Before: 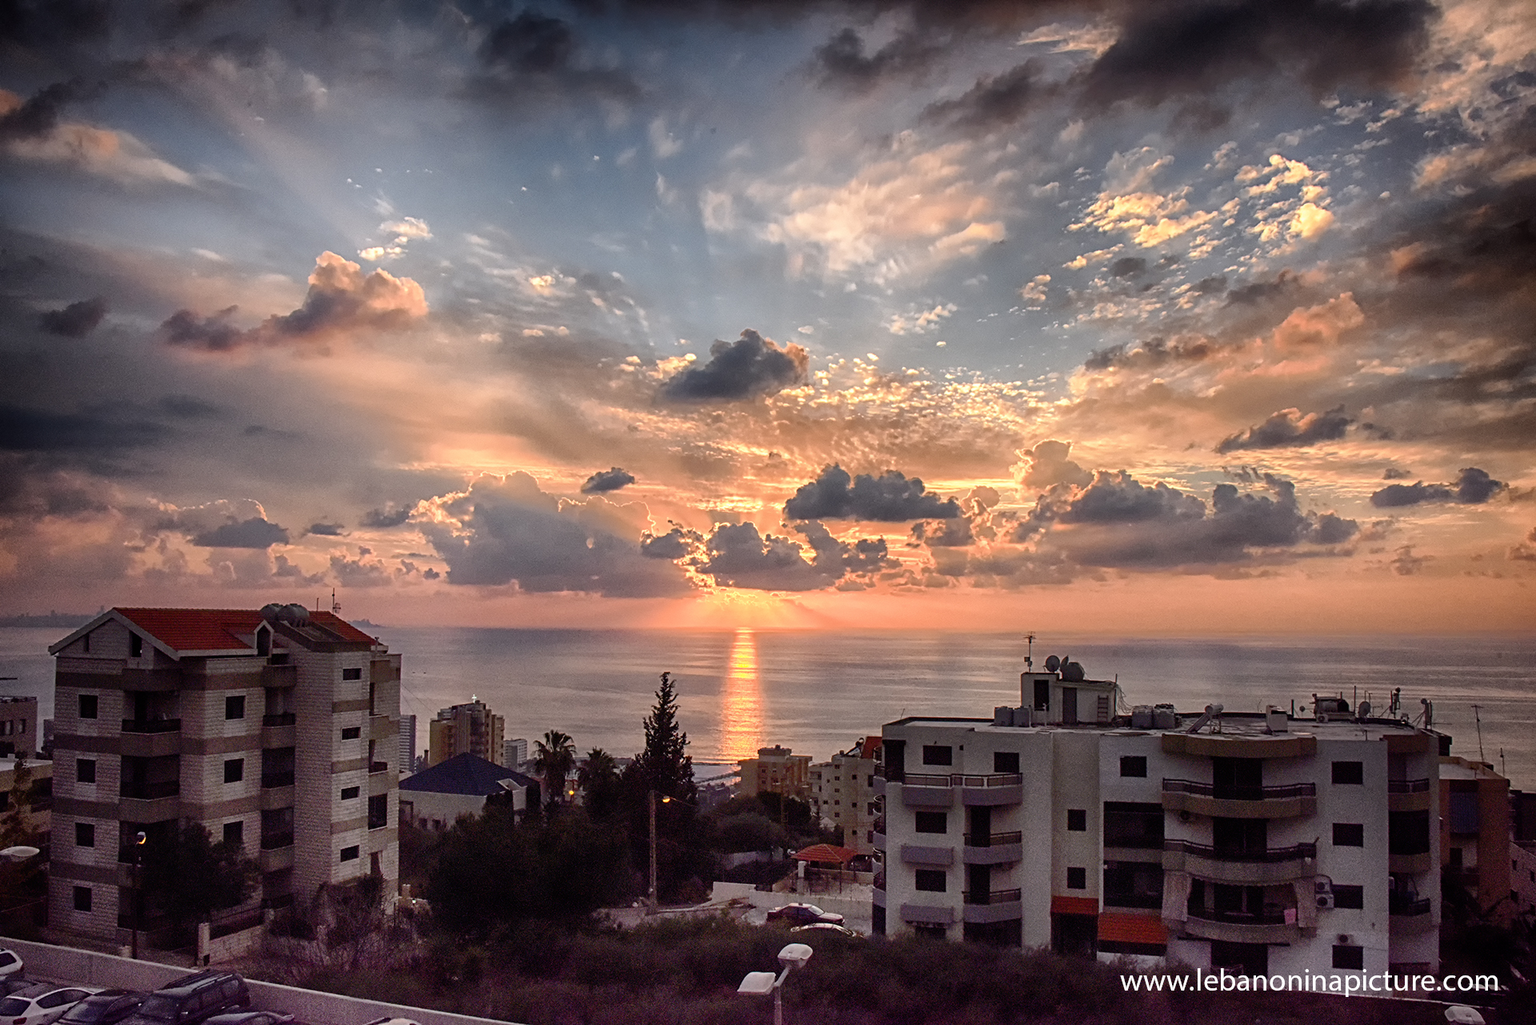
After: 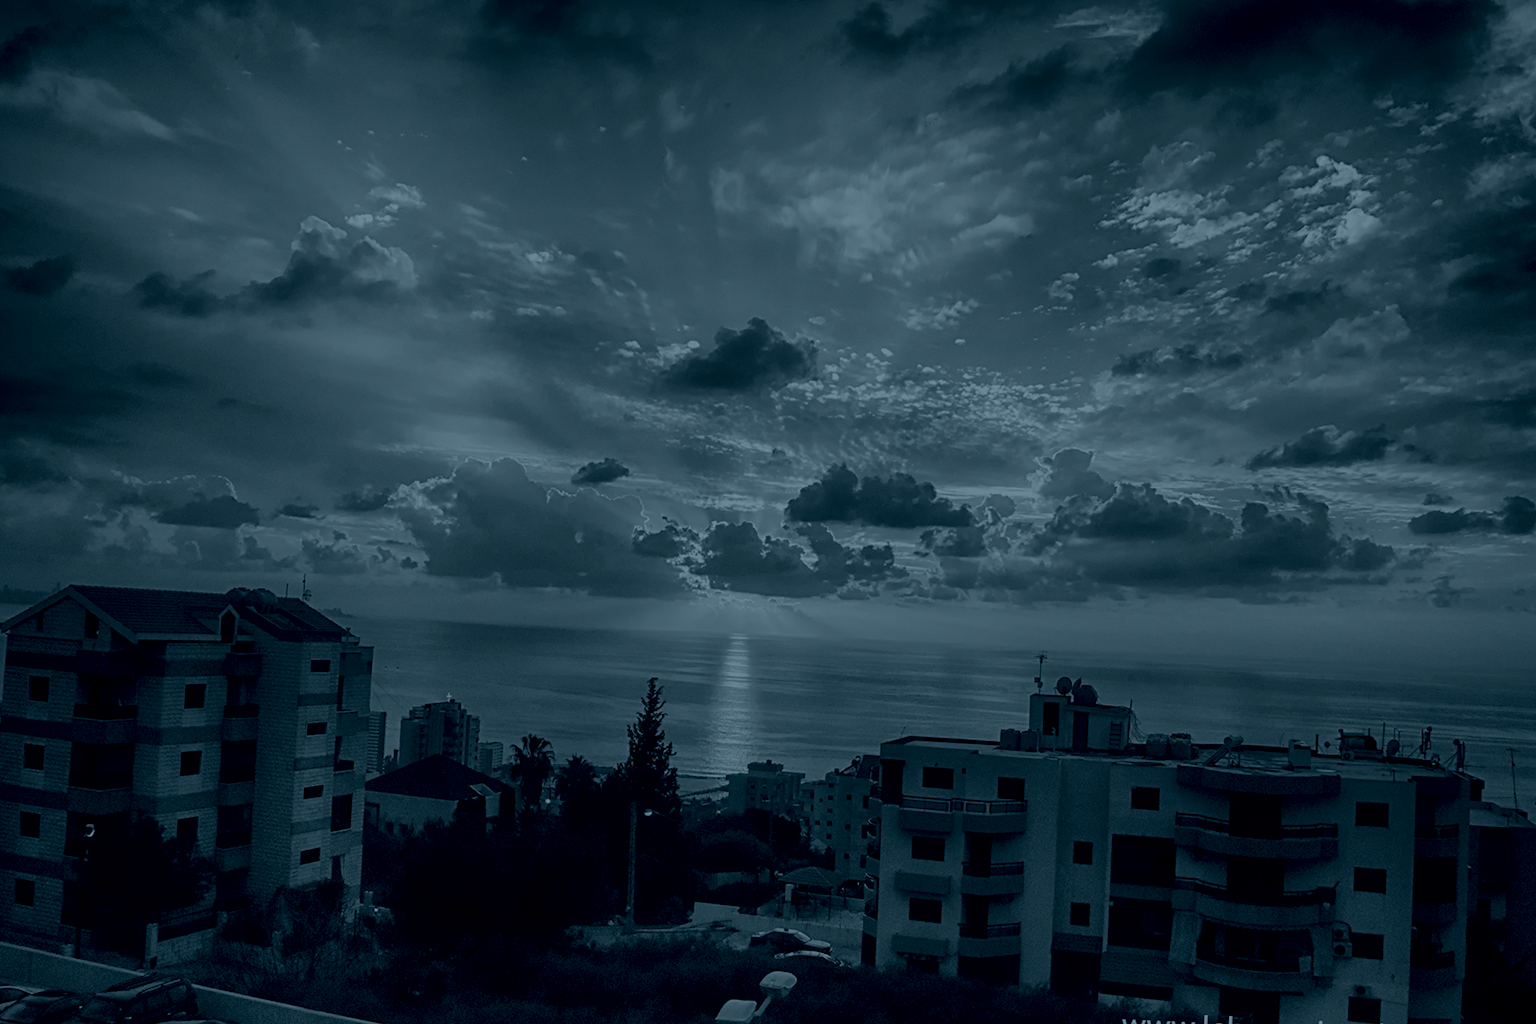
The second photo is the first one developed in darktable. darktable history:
colorize: hue 194.4°, saturation 29%, source mix 61.75%, lightness 3.98%, version 1
crop and rotate: angle -2.38°
